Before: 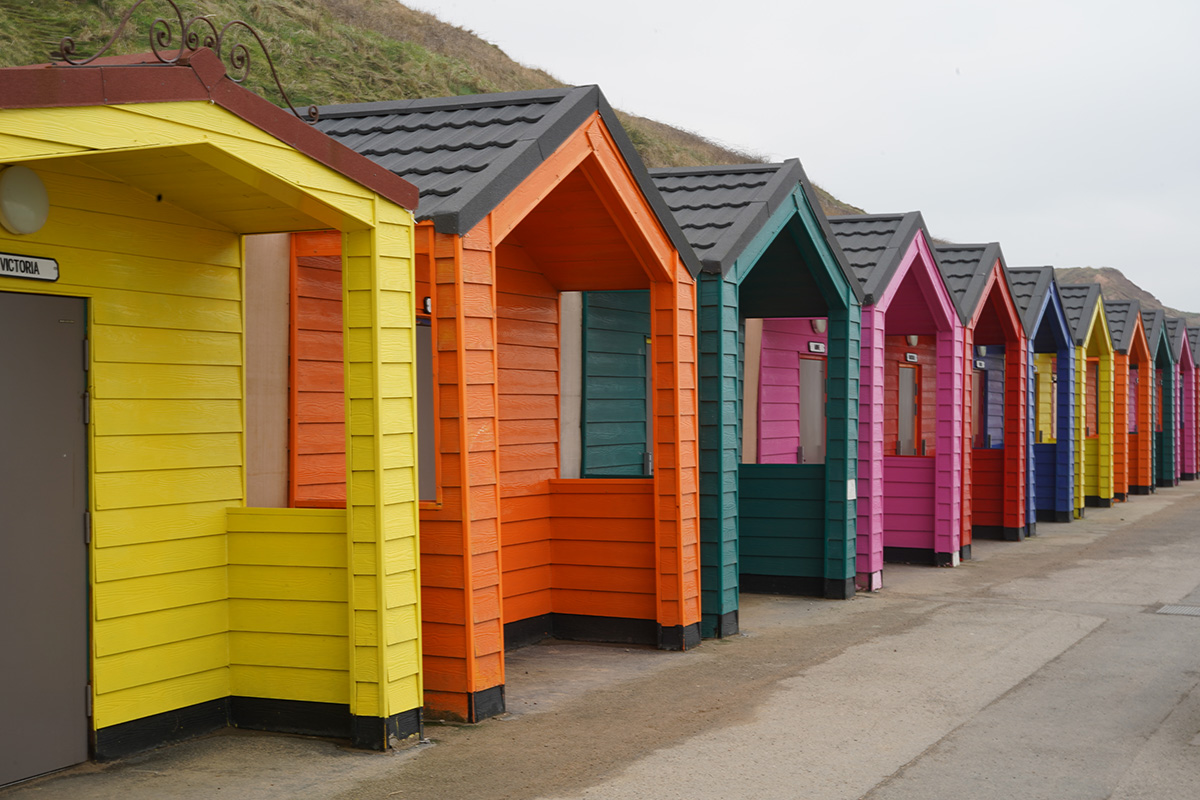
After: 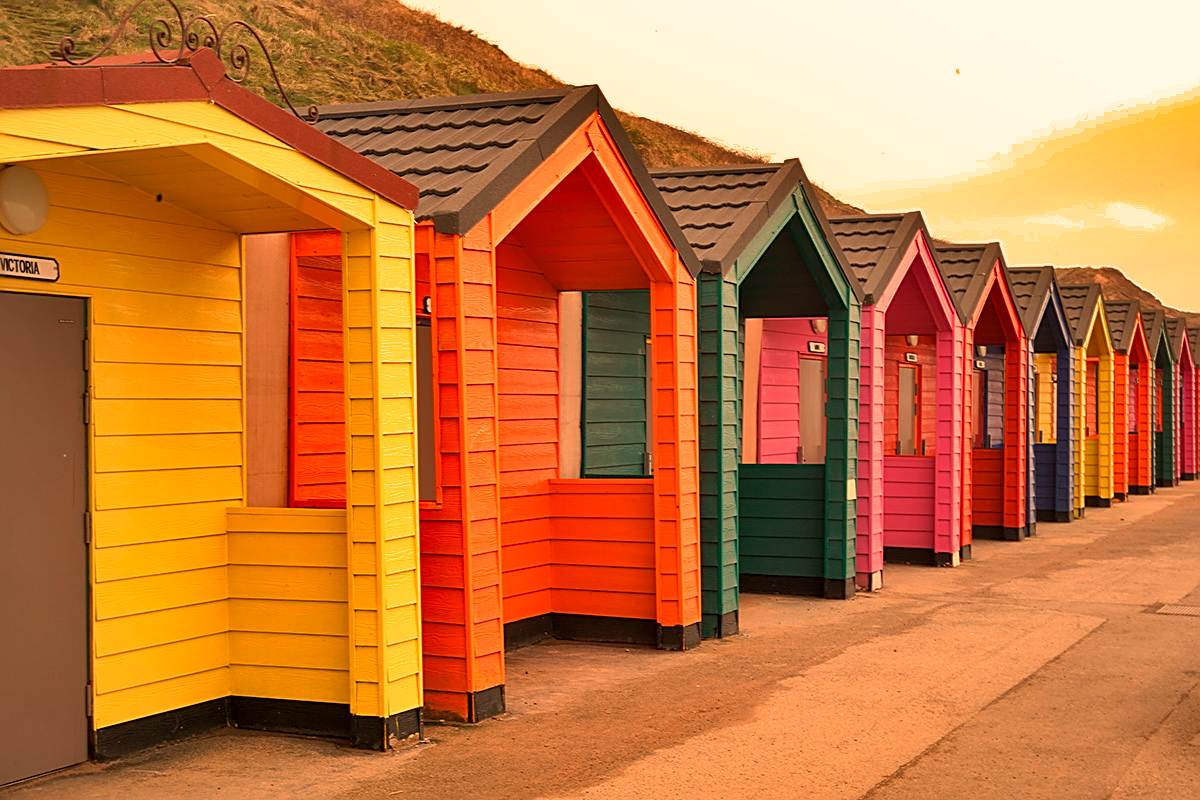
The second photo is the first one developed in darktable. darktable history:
sharpen: on, module defaults
exposure: black level correction 0.004, exposure 0.014 EV, compensate highlight preservation false
white balance: red 1.467, blue 0.684
contrast brightness saturation: contrast 0.05, brightness 0.06, saturation 0.01
shadows and highlights: radius 108.52, shadows 40.68, highlights -72.88, low approximation 0.01, soften with gaussian
